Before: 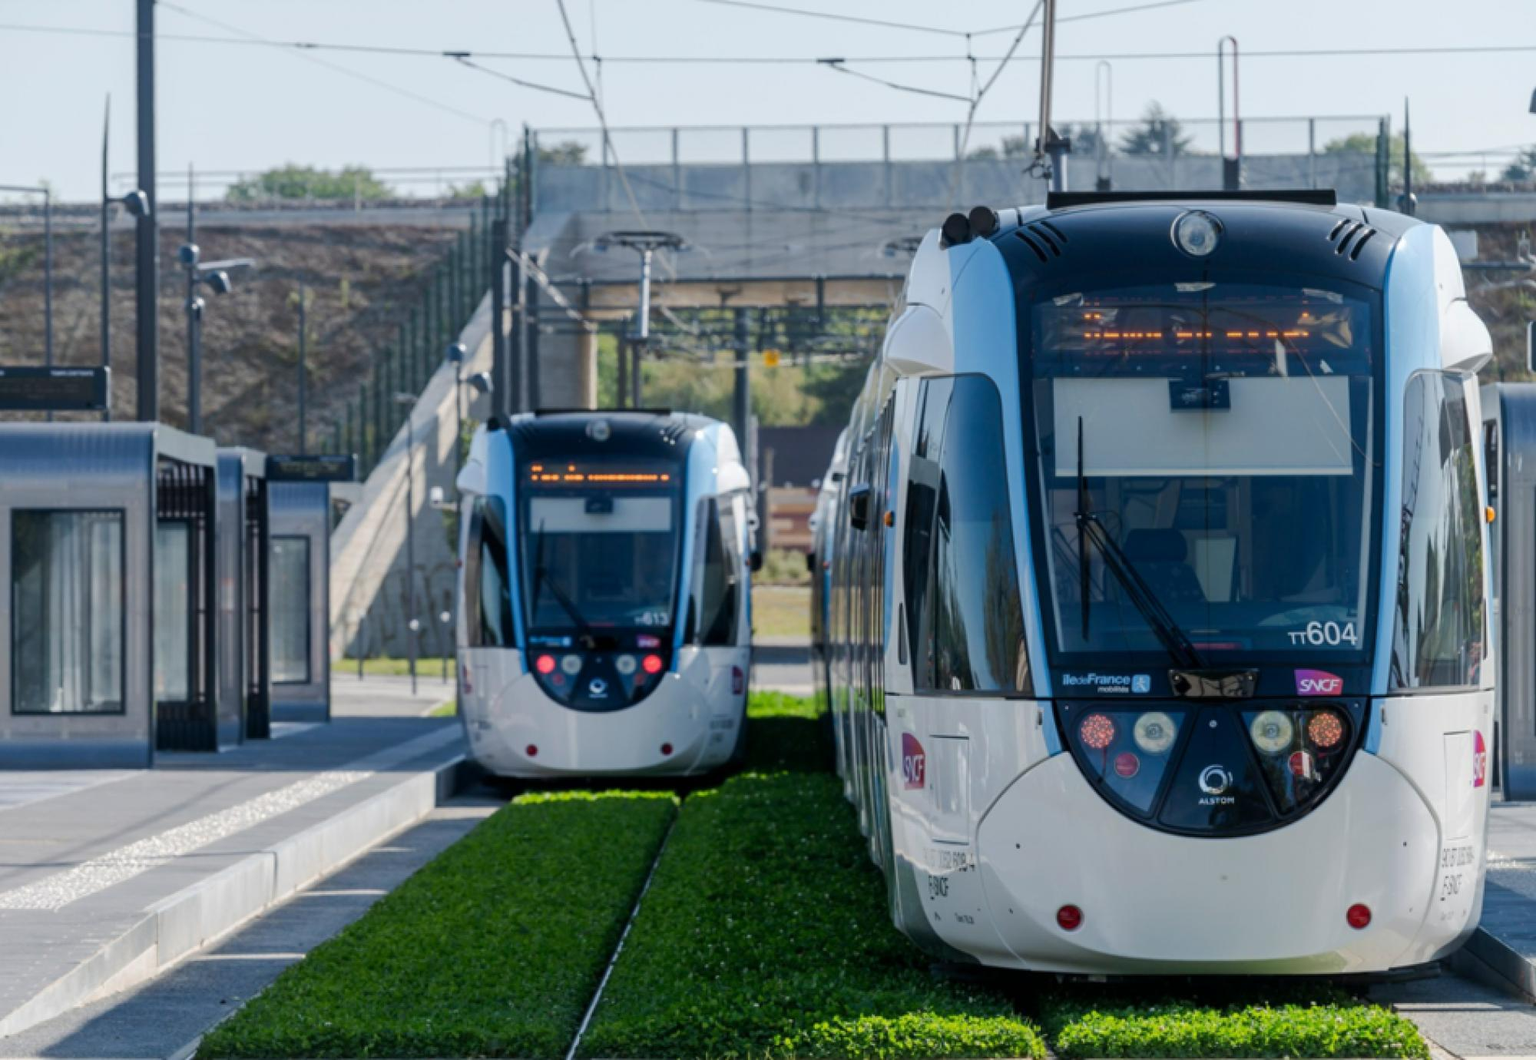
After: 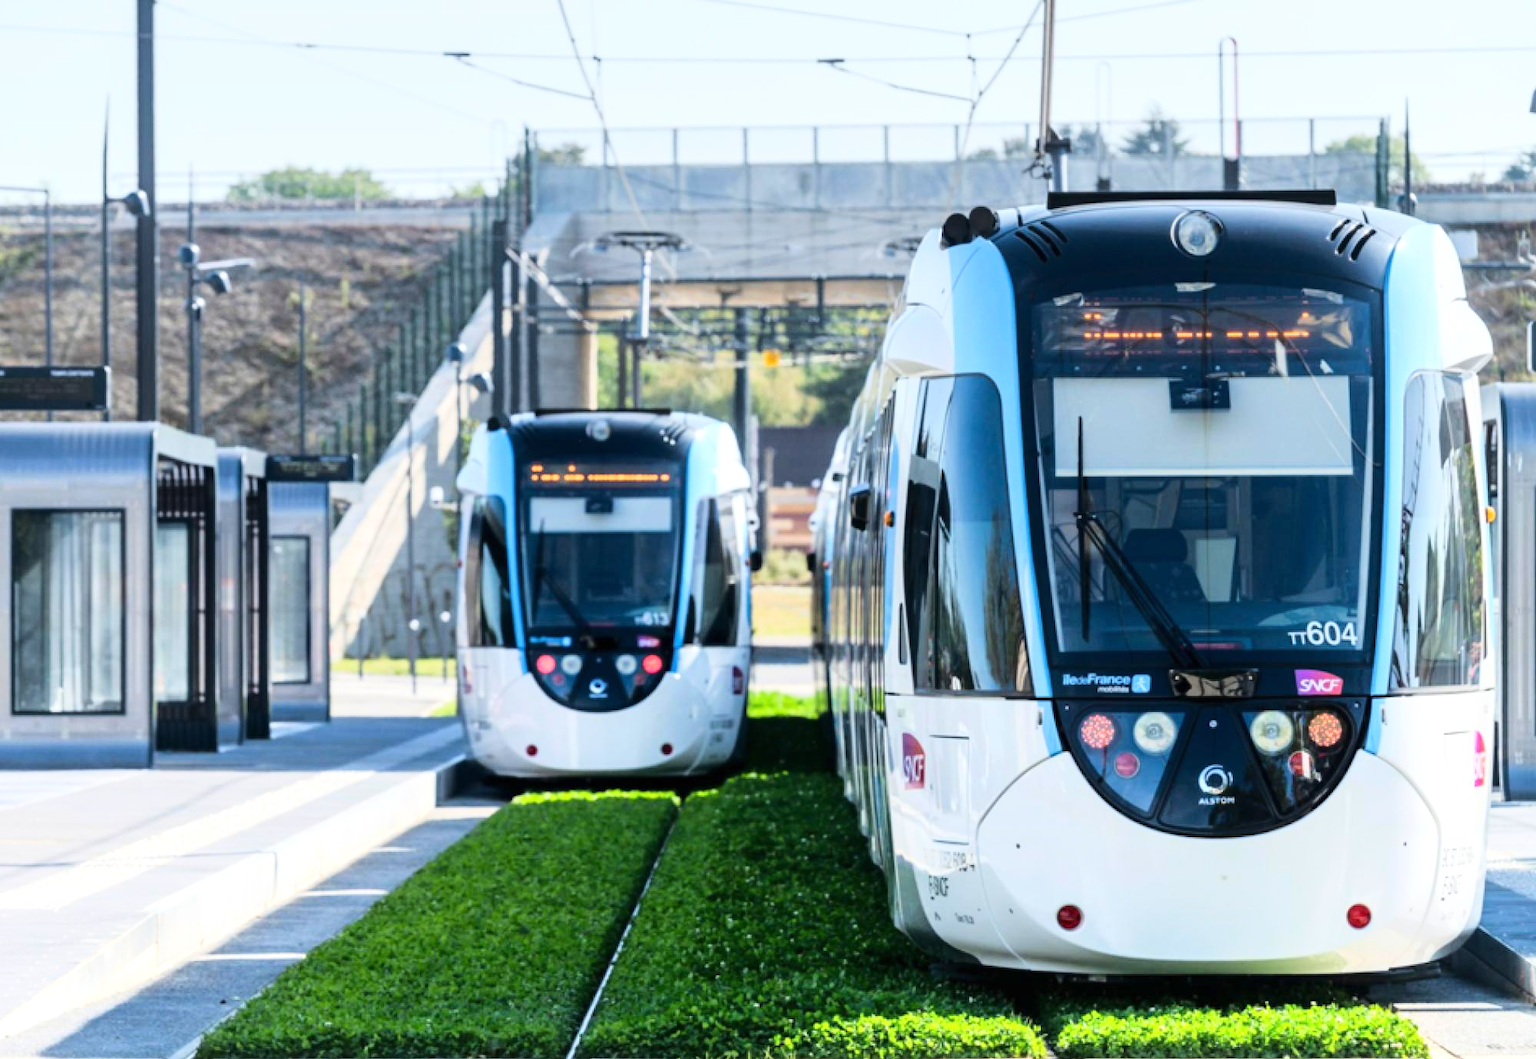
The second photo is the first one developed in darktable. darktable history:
base curve: curves: ch0 [(0, 0) (0.028, 0.03) (0.121, 0.232) (0.46, 0.748) (0.859, 0.968) (1, 1)]
graduated density: on, module defaults
exposure: black level correction 0, exposure 0.7 EV, compensate exposure bias true, compensate highlight preservation false
